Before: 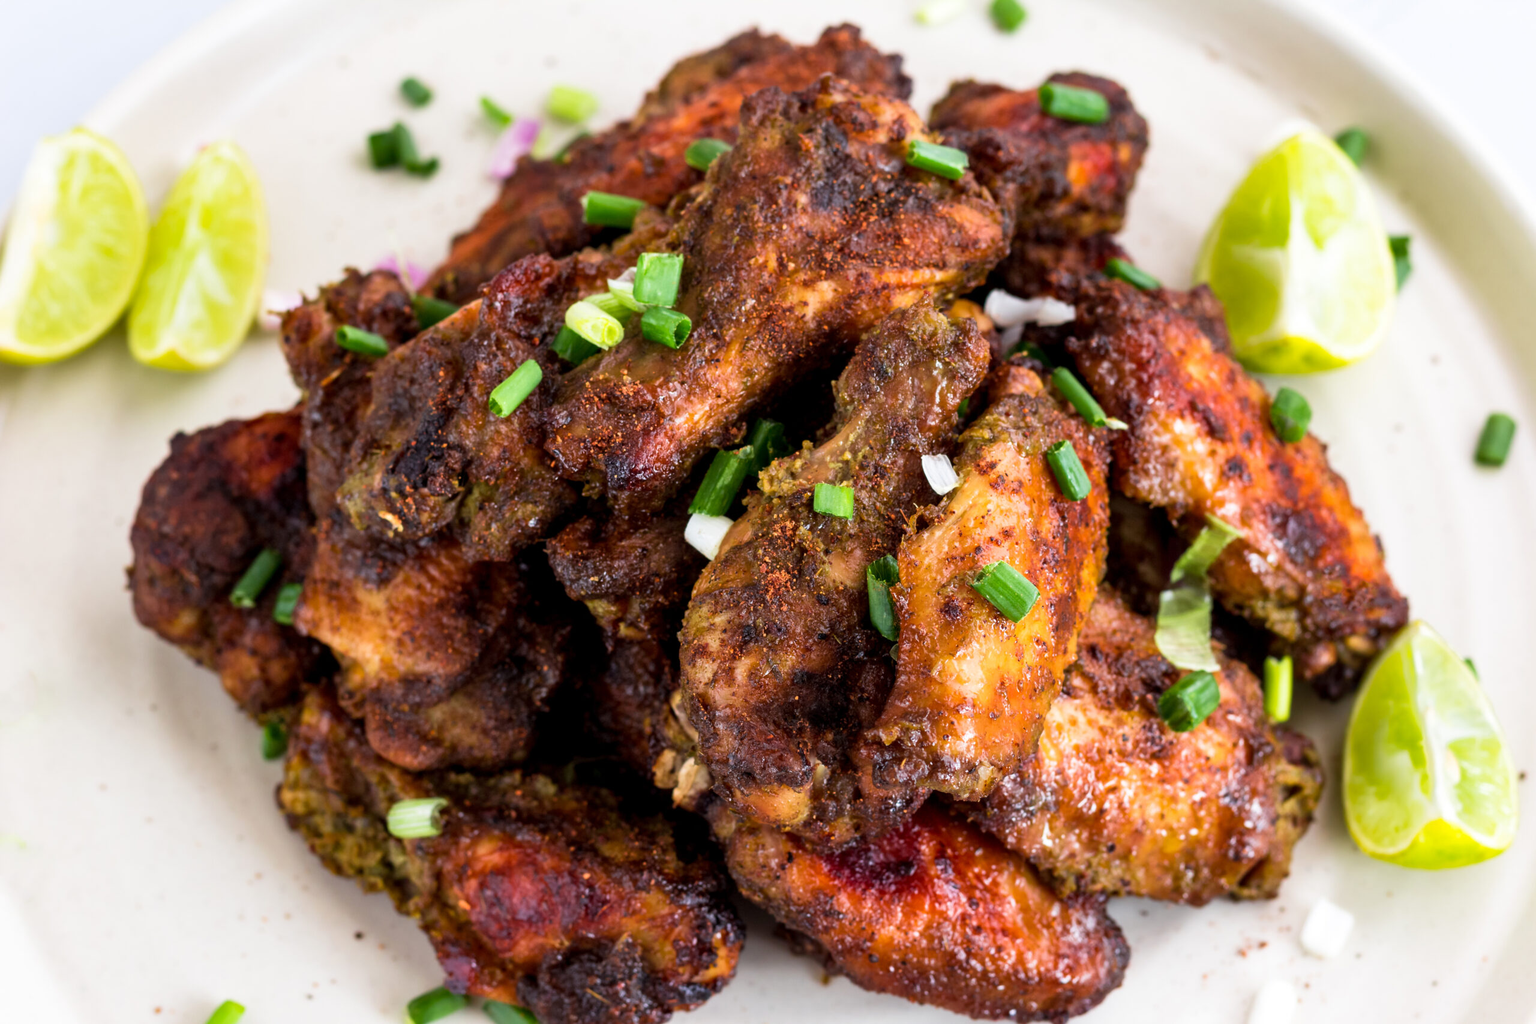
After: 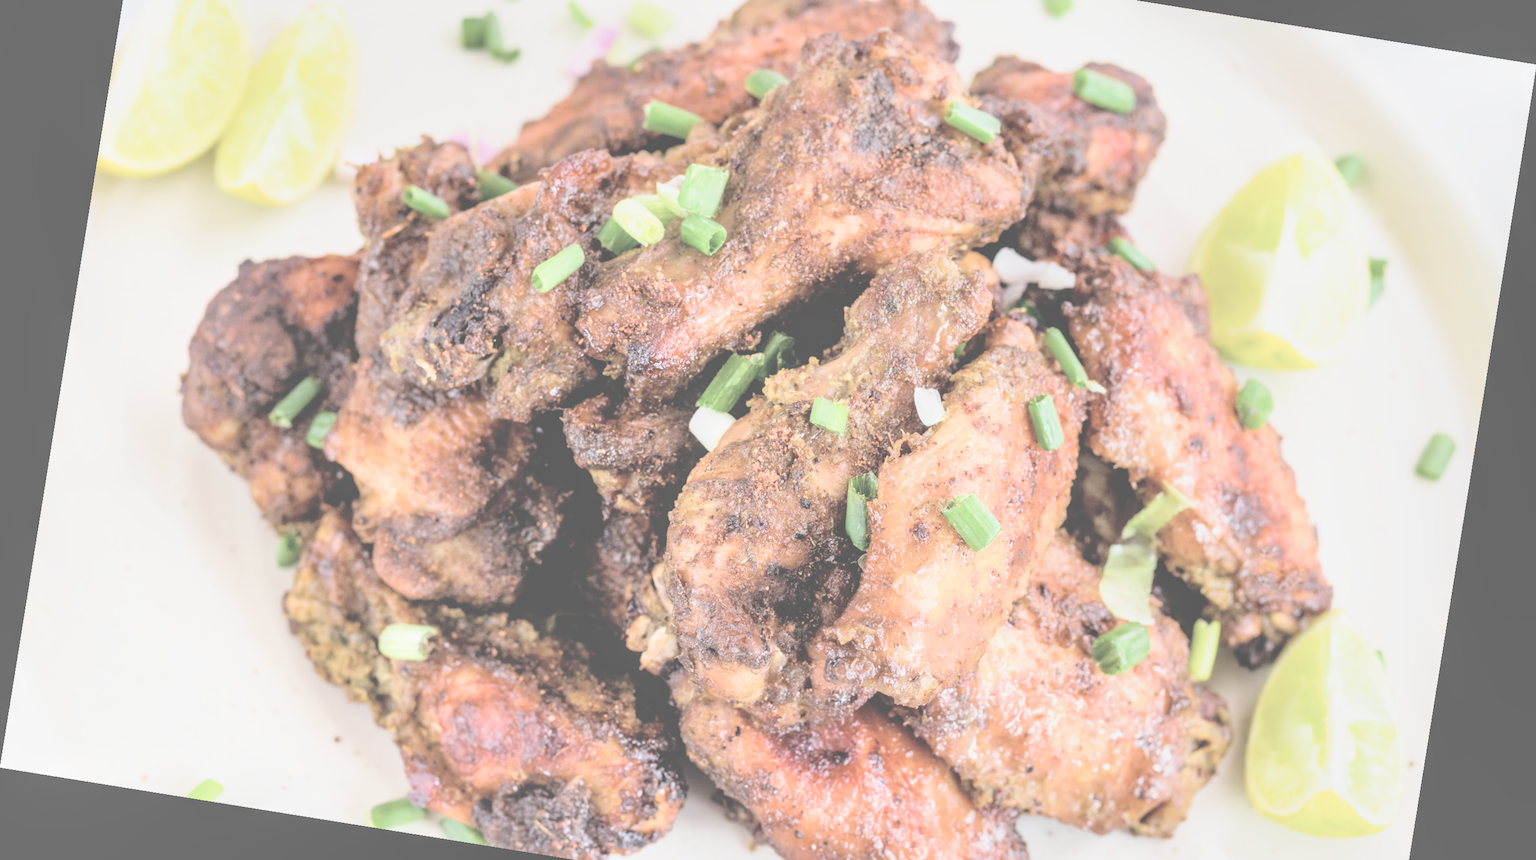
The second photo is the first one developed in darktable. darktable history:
crop: top 13.819%, bottom 11.169%
contrast brightness saturation: contrast -0.32, brightness 0.75, saturation -0.78
exposure: black level correction 0, exposure 1.2 EV, compensate highlight preservation false
filmic rgb: black relative exposure -7.65 EV, white relative exposure 4.56 EV, hardness 3.61
rotate and perspective: rotation 9.12°, automatic cropping off
color correction: saturation 2.15
local contrast: detail 150%
